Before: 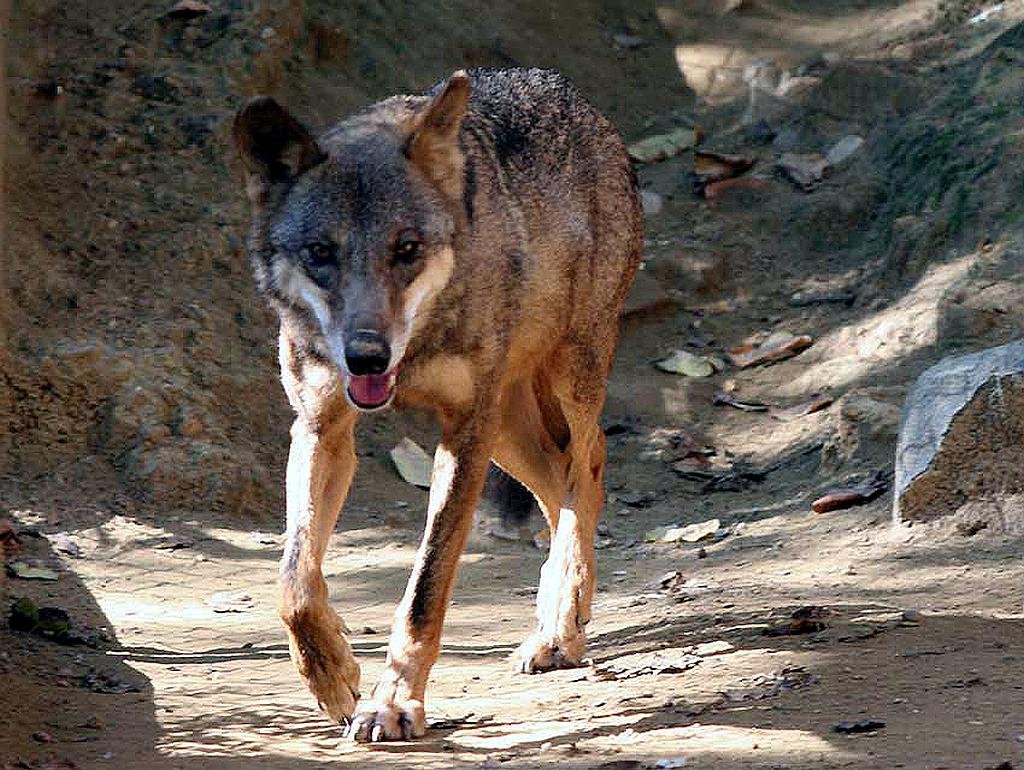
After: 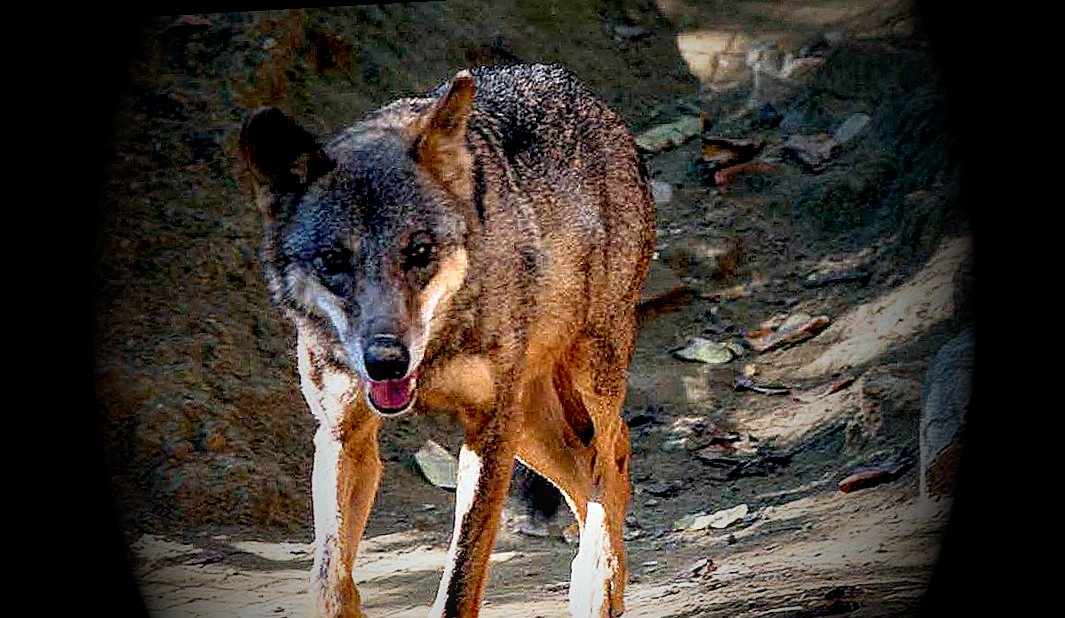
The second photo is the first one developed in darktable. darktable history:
crop: top 3.857%, bottom 21.132%
local contrast: on, module defaults
exposure: black level correction 0, exposure 0.6 EV, compensate highlight preservation false
base curve: curves: ch0 [(0.017, 0) (0.425, 0.441) (0.844, 0.933) (1, 1)], preserve colors none
rotate and perspective: rotation -3.18°, automatic cropping off
sharpen: on, module defaults
vignetting: fall-off start 15.9%, fall-off radius 100%, brightness -1, saturation 0.5, width/height ratio 0.719
